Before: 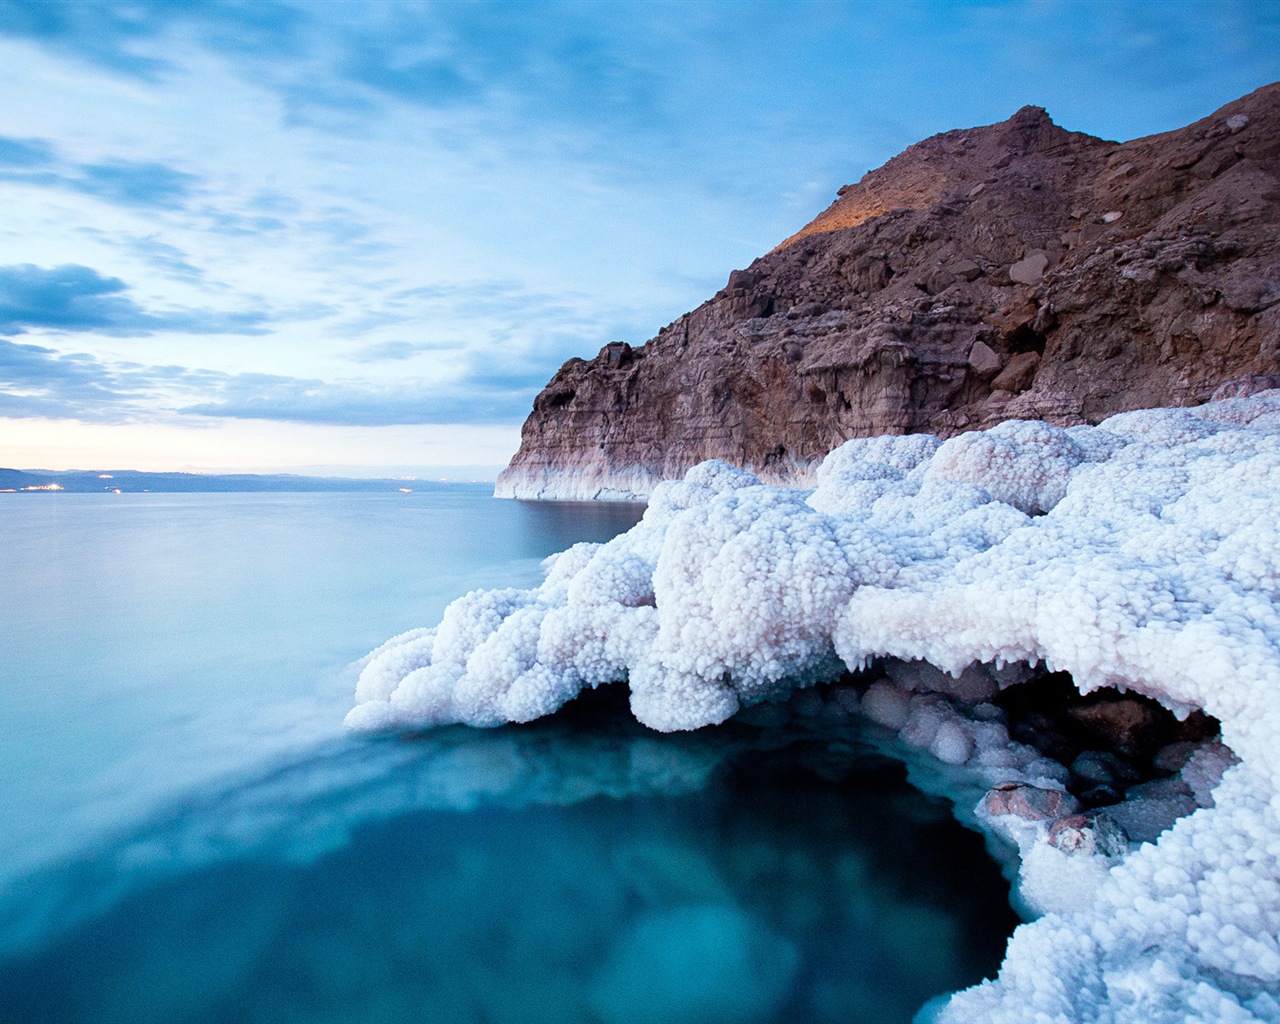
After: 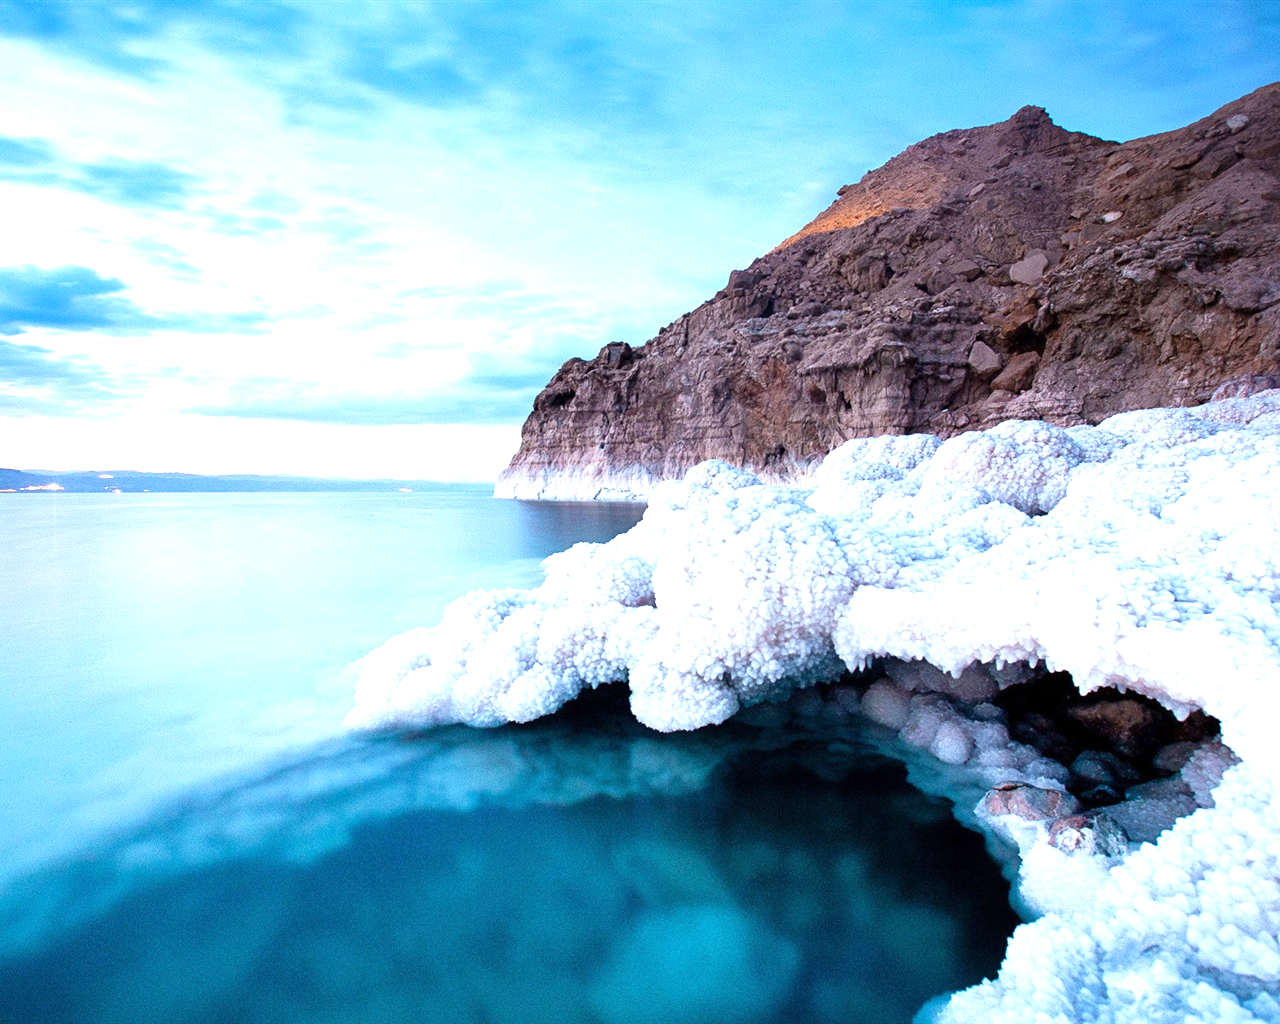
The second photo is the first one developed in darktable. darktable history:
exposure: exposure 0.772 EV, compensate exposure bias true, compensate highlight preservation false
